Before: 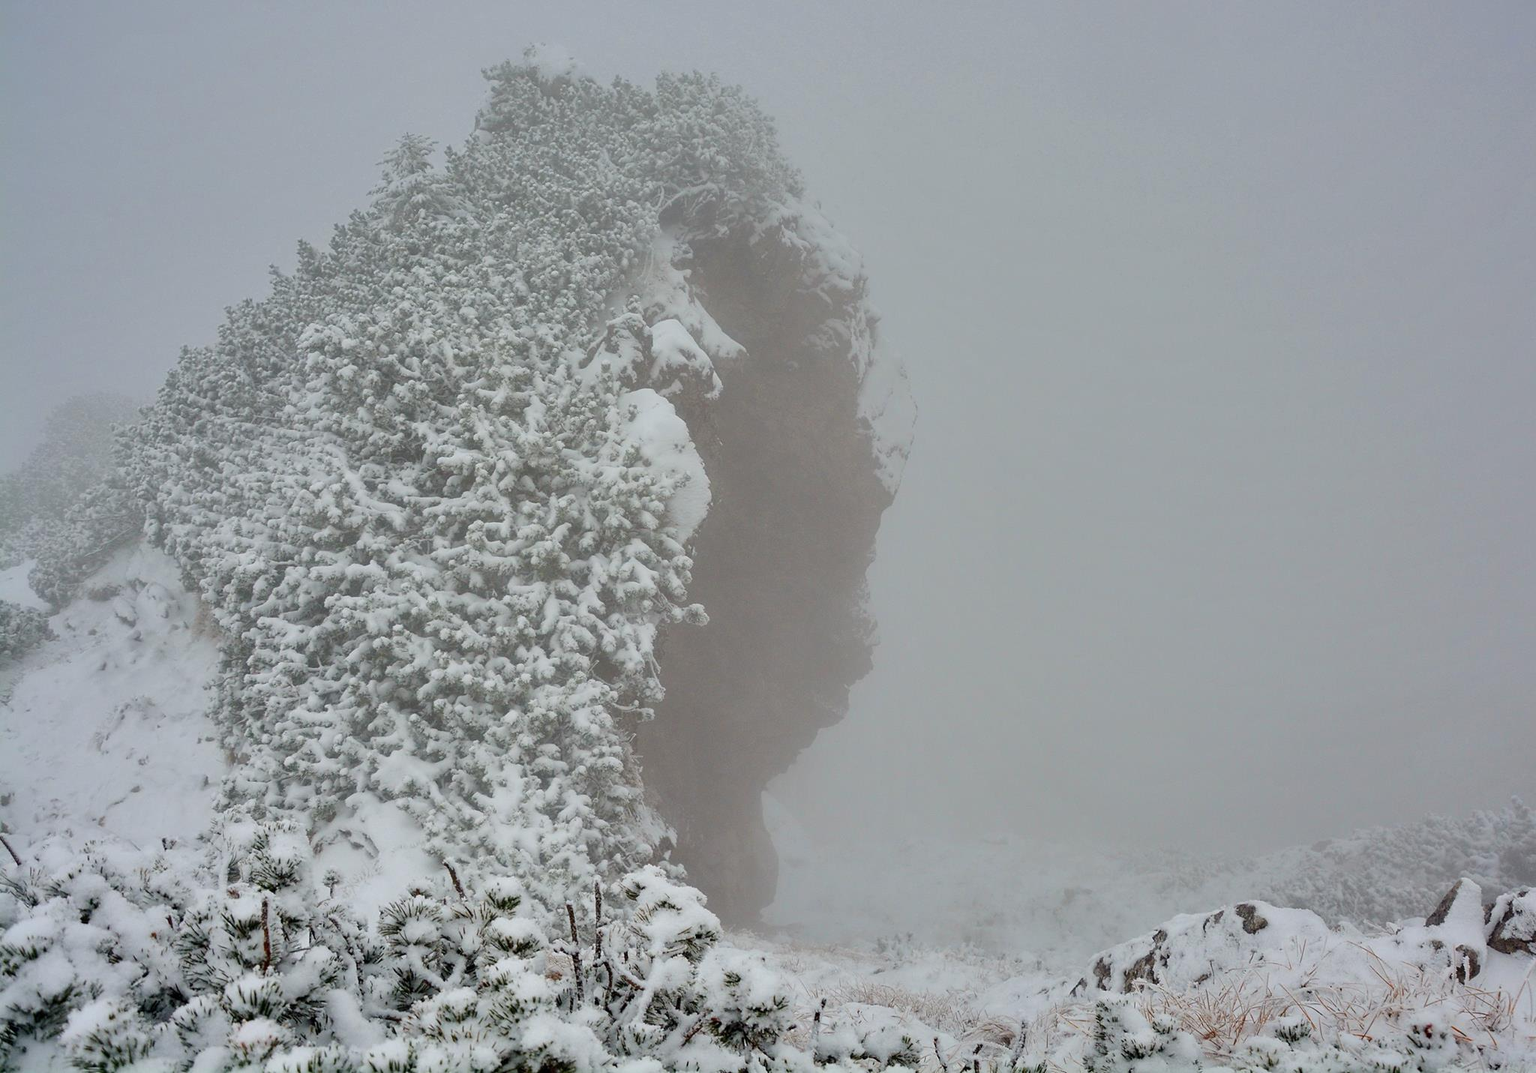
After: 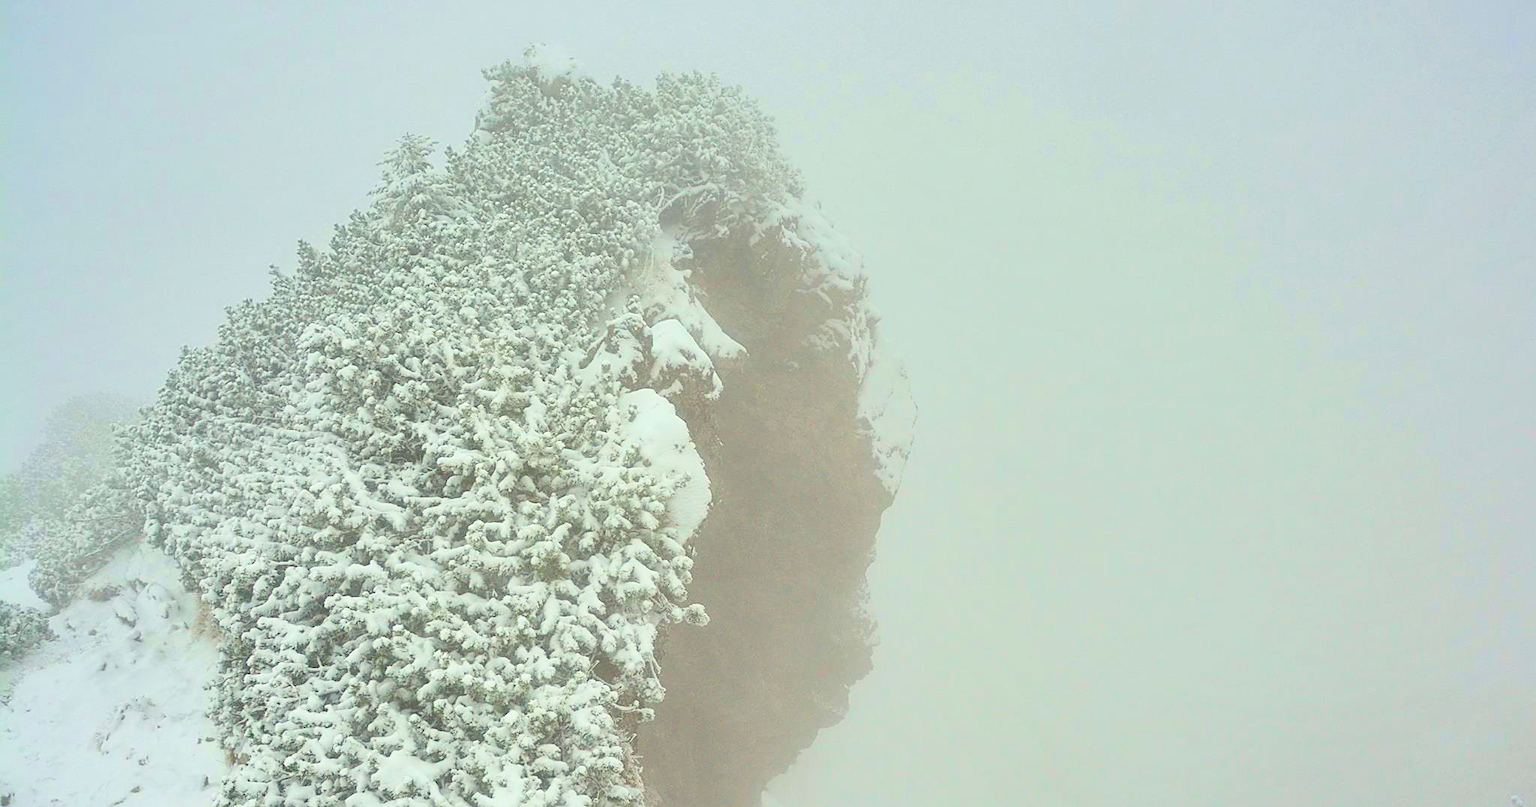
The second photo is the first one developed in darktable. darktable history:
contrast brightness saturation: contrast 0.229, brightness 0.115, saturation 0.291
velvia: strength 27.32%
color correction: highlights a* -4.26, highlights b* 7.22
exposure: exposure 0.405 EV, compensate highlight preservation false
sharpen: on, module defaults
crop: bottom 24.733%
